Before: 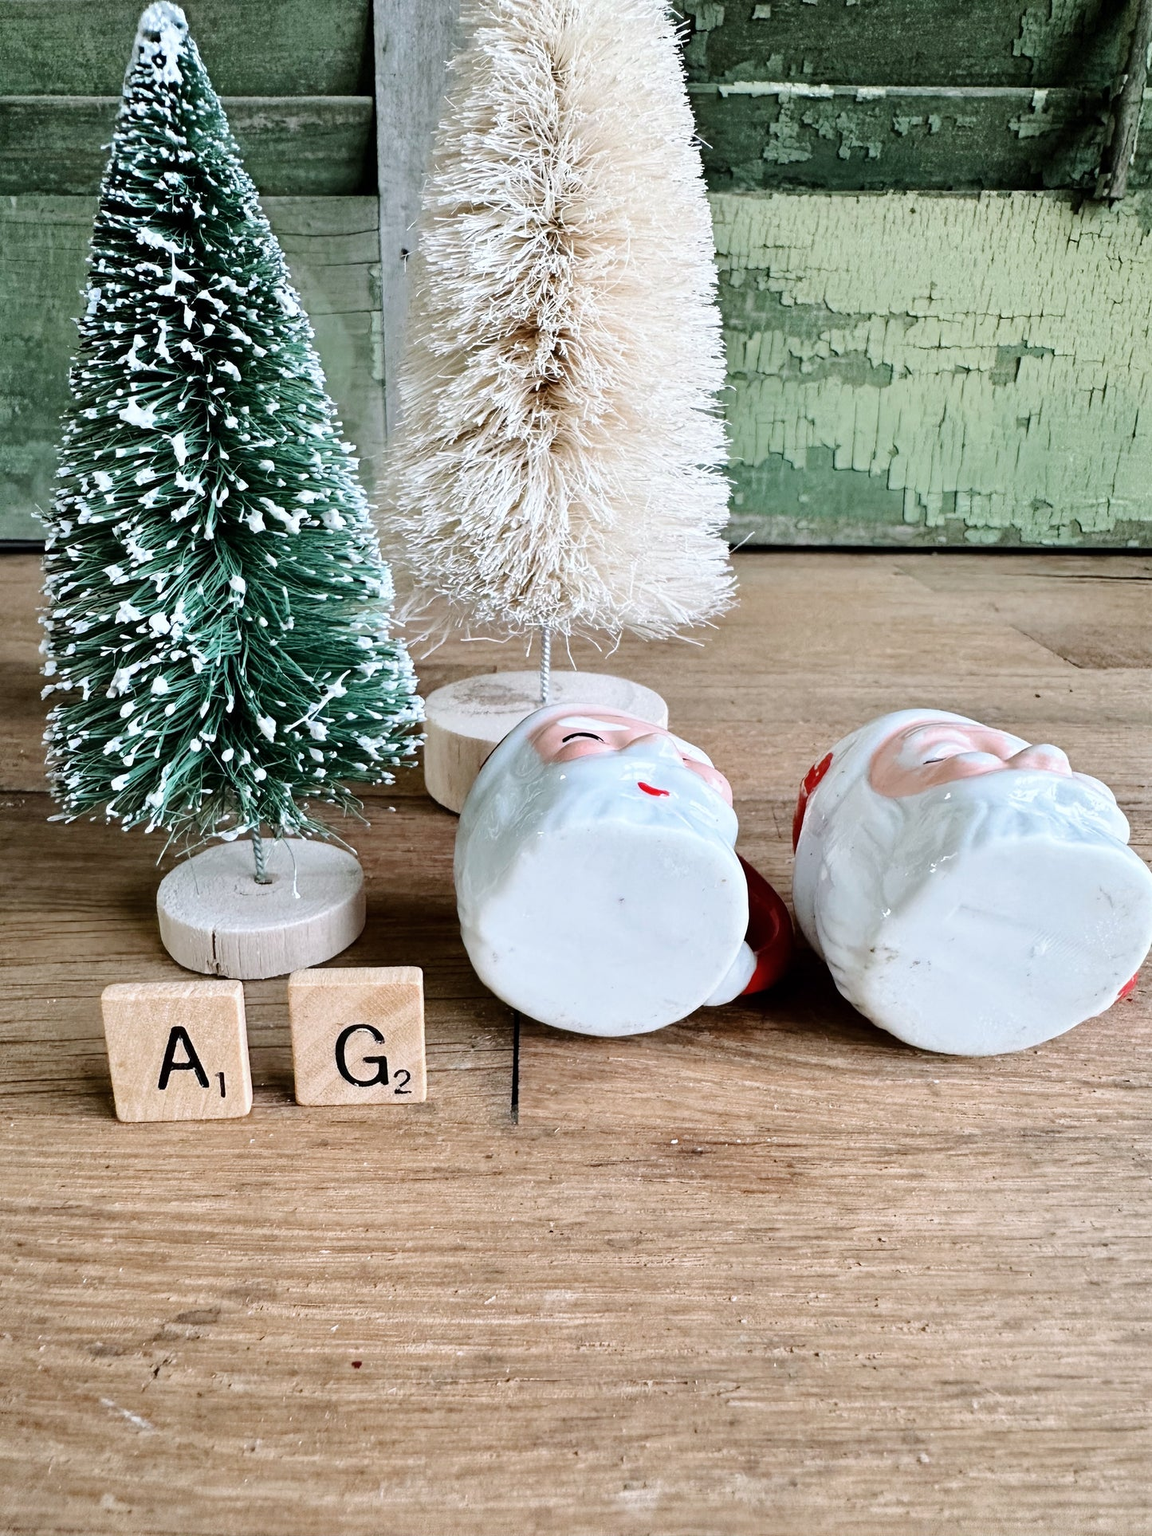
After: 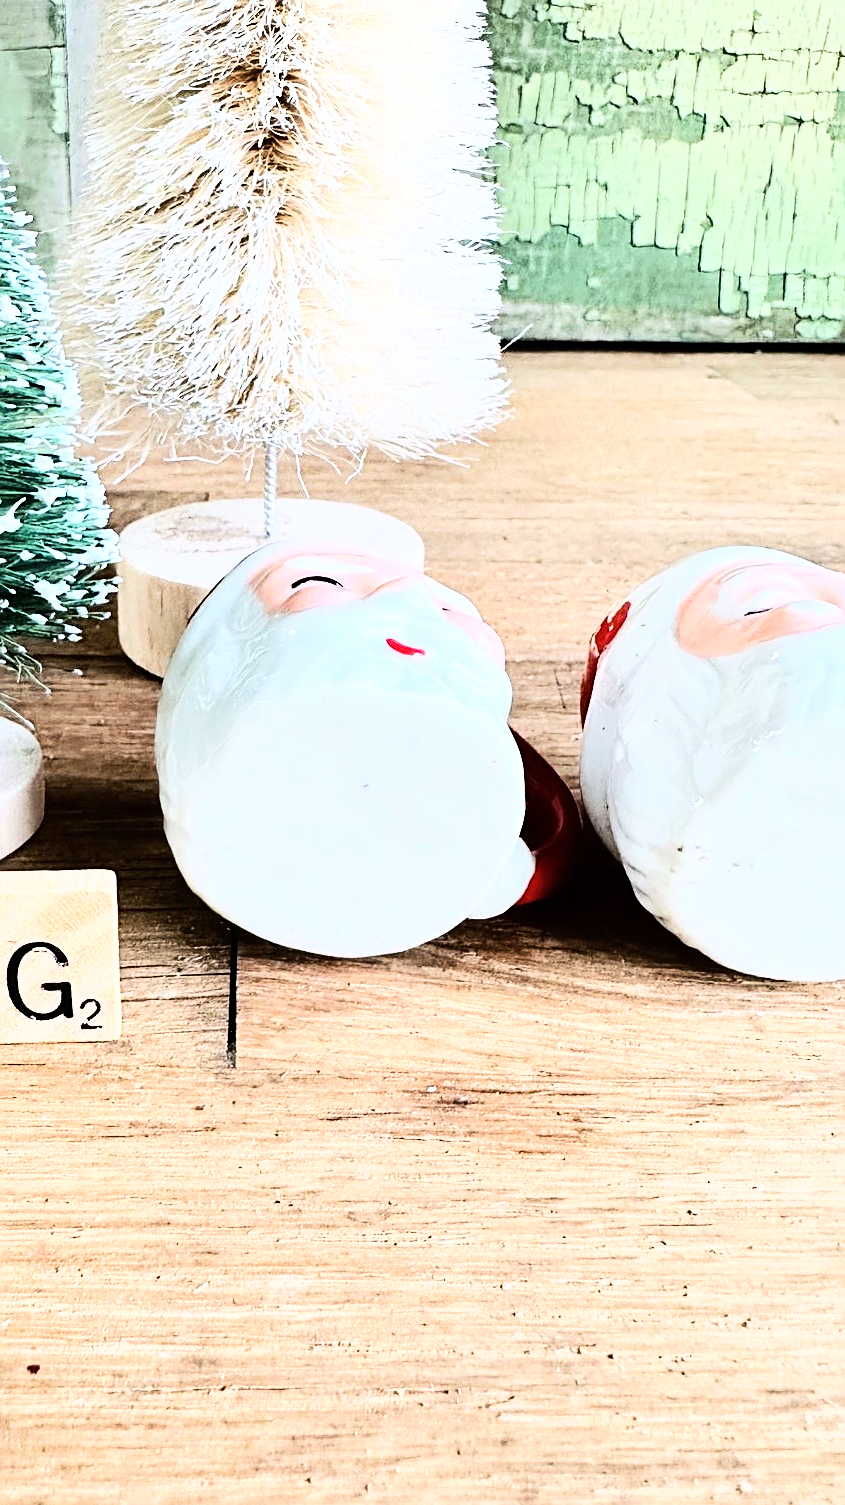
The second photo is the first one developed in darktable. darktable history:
crop and rotate: left 28.678%, top 17.802%, right 12.791%, bottom 4.048%
sharpen: on, module defaults
base curve: curves: ch0 [(0, 0) (0.007, 0.004) (0.027, 0.03) (0.046, 0.07) (0.207, 0.54) (0.442, 0.872) (0.673, 0.972) (1, 1)], preserve colors average RGB
